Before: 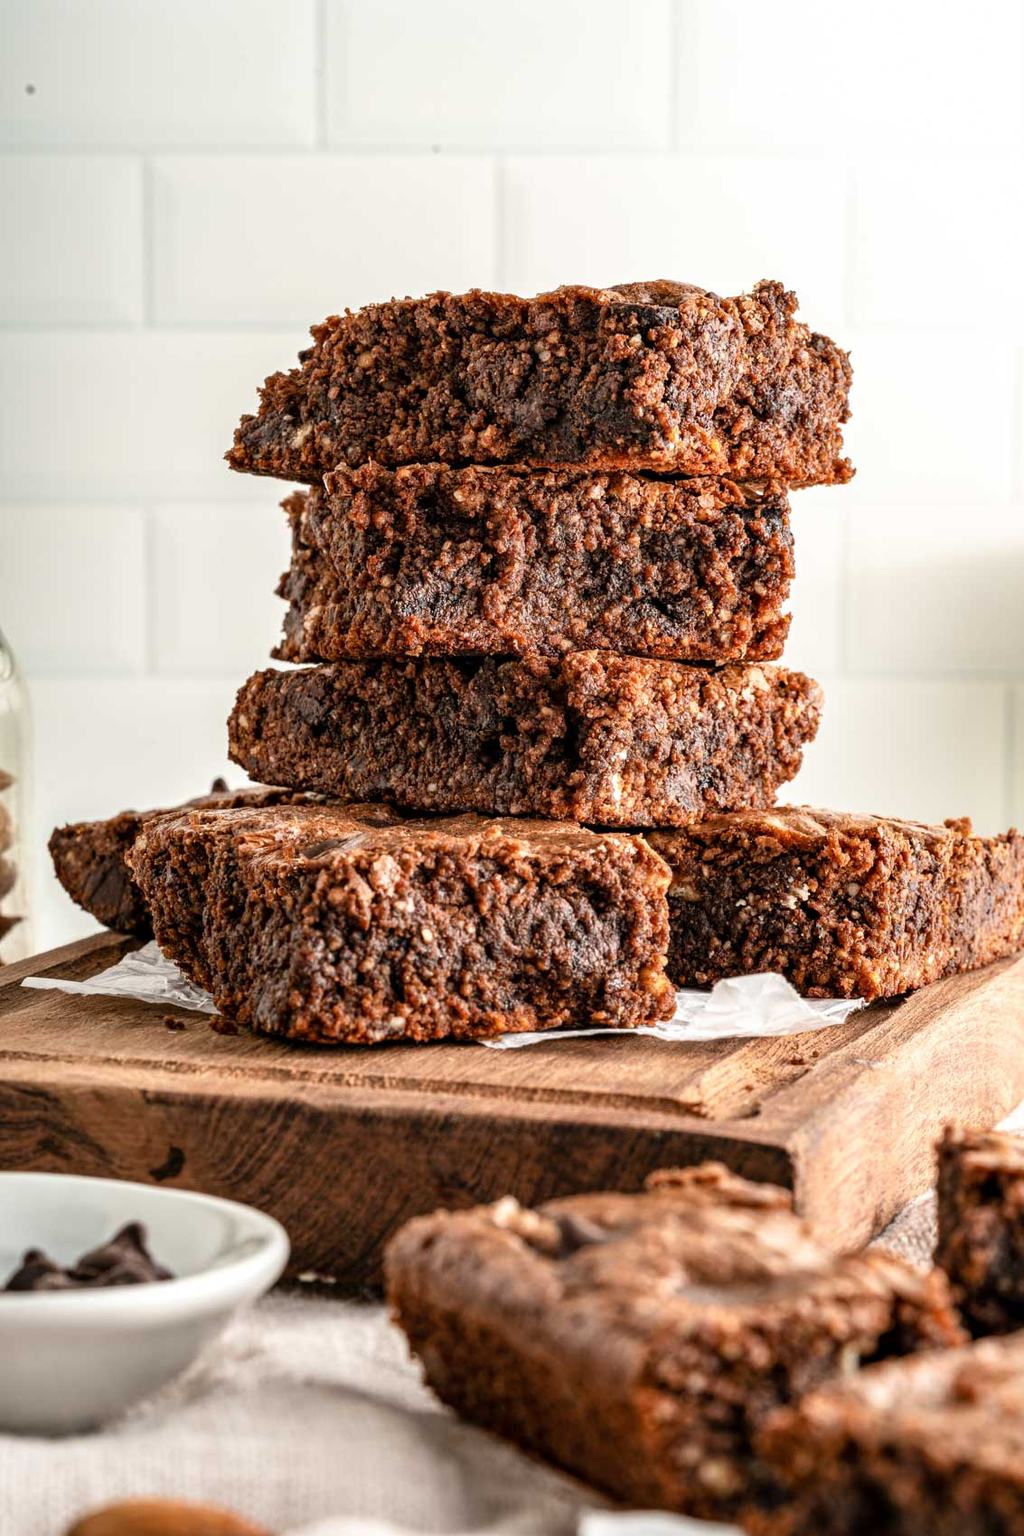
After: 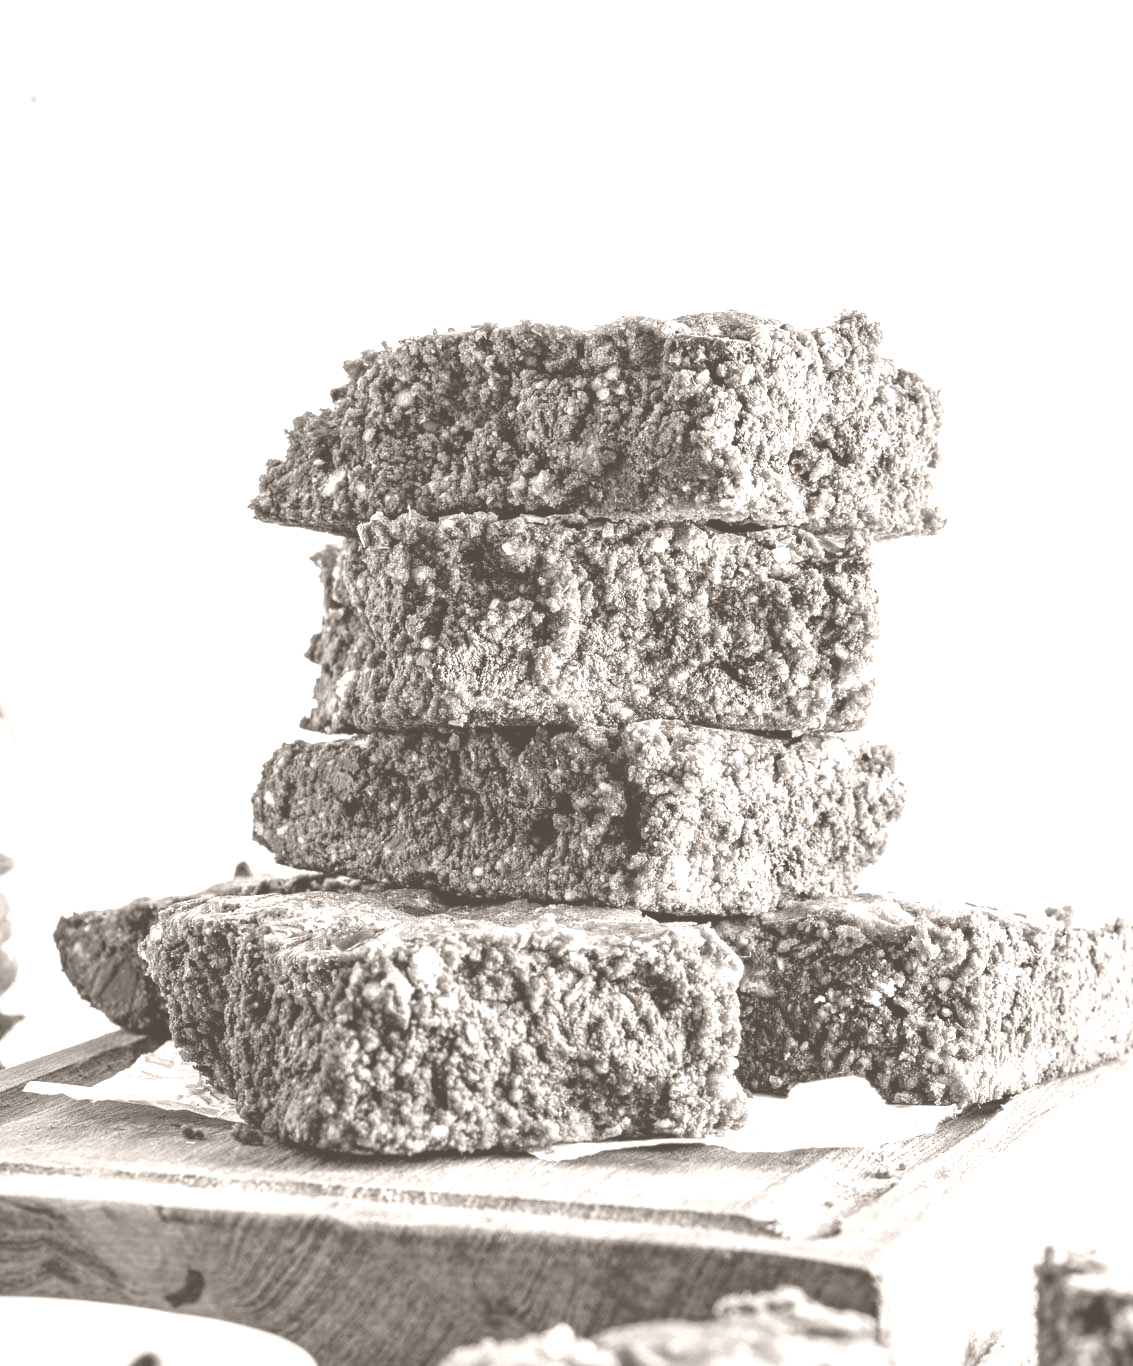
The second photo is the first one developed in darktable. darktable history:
exposure: exposure -0.05 EV
colorize: hue 34.49°, saturation 35.33%, source mix 100%, lightness 55%, version 1
crop: bottom 19.644%
